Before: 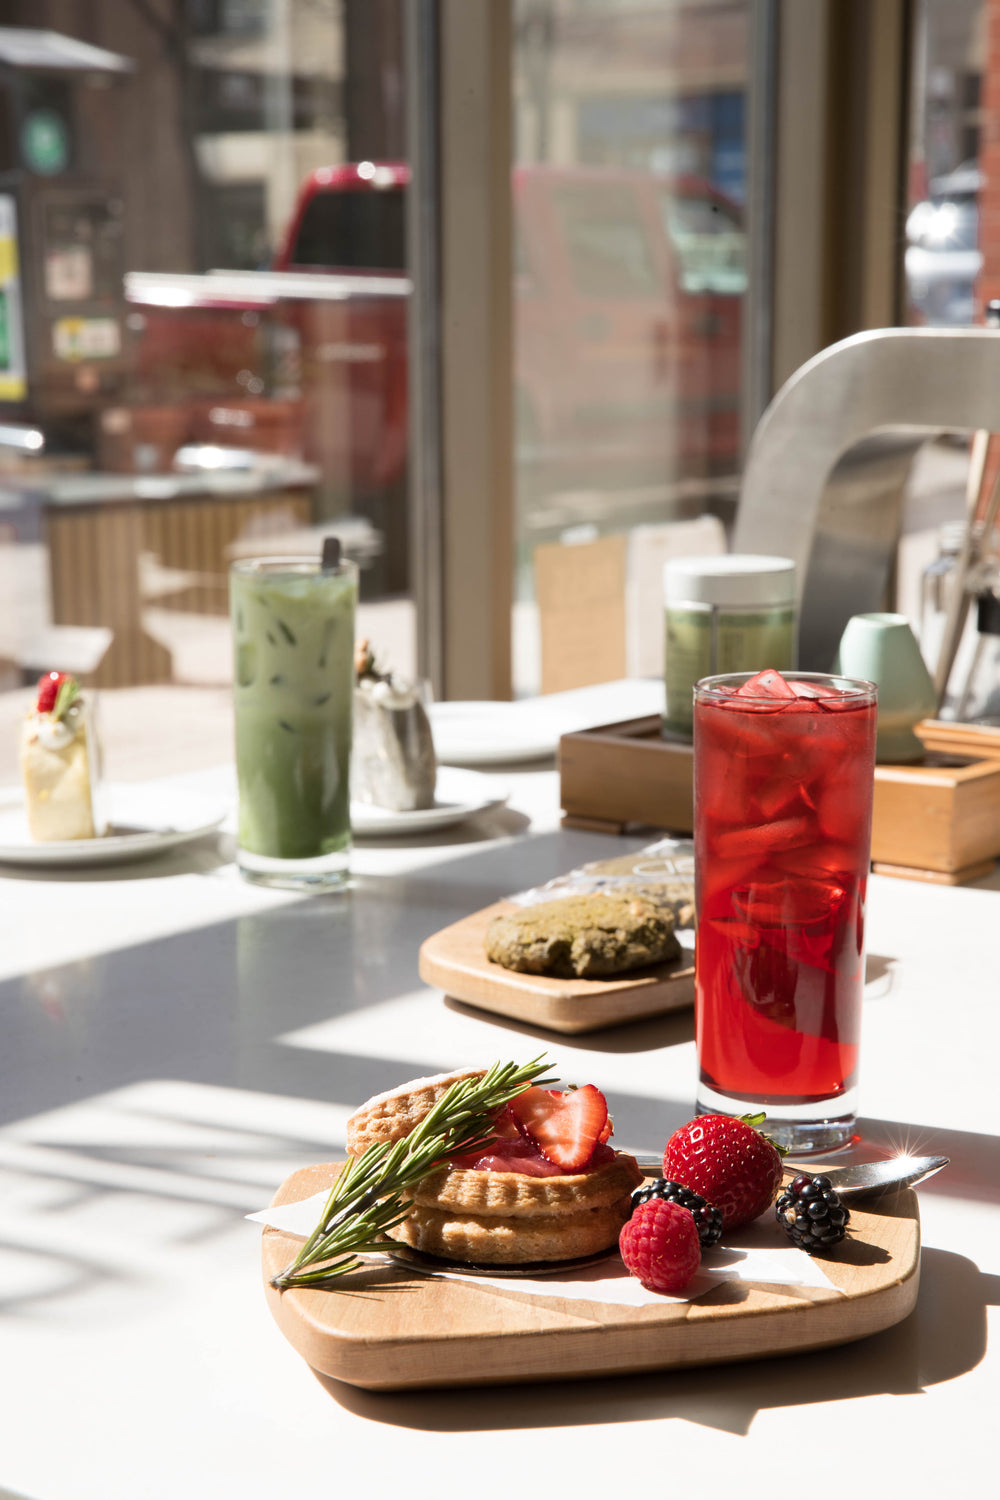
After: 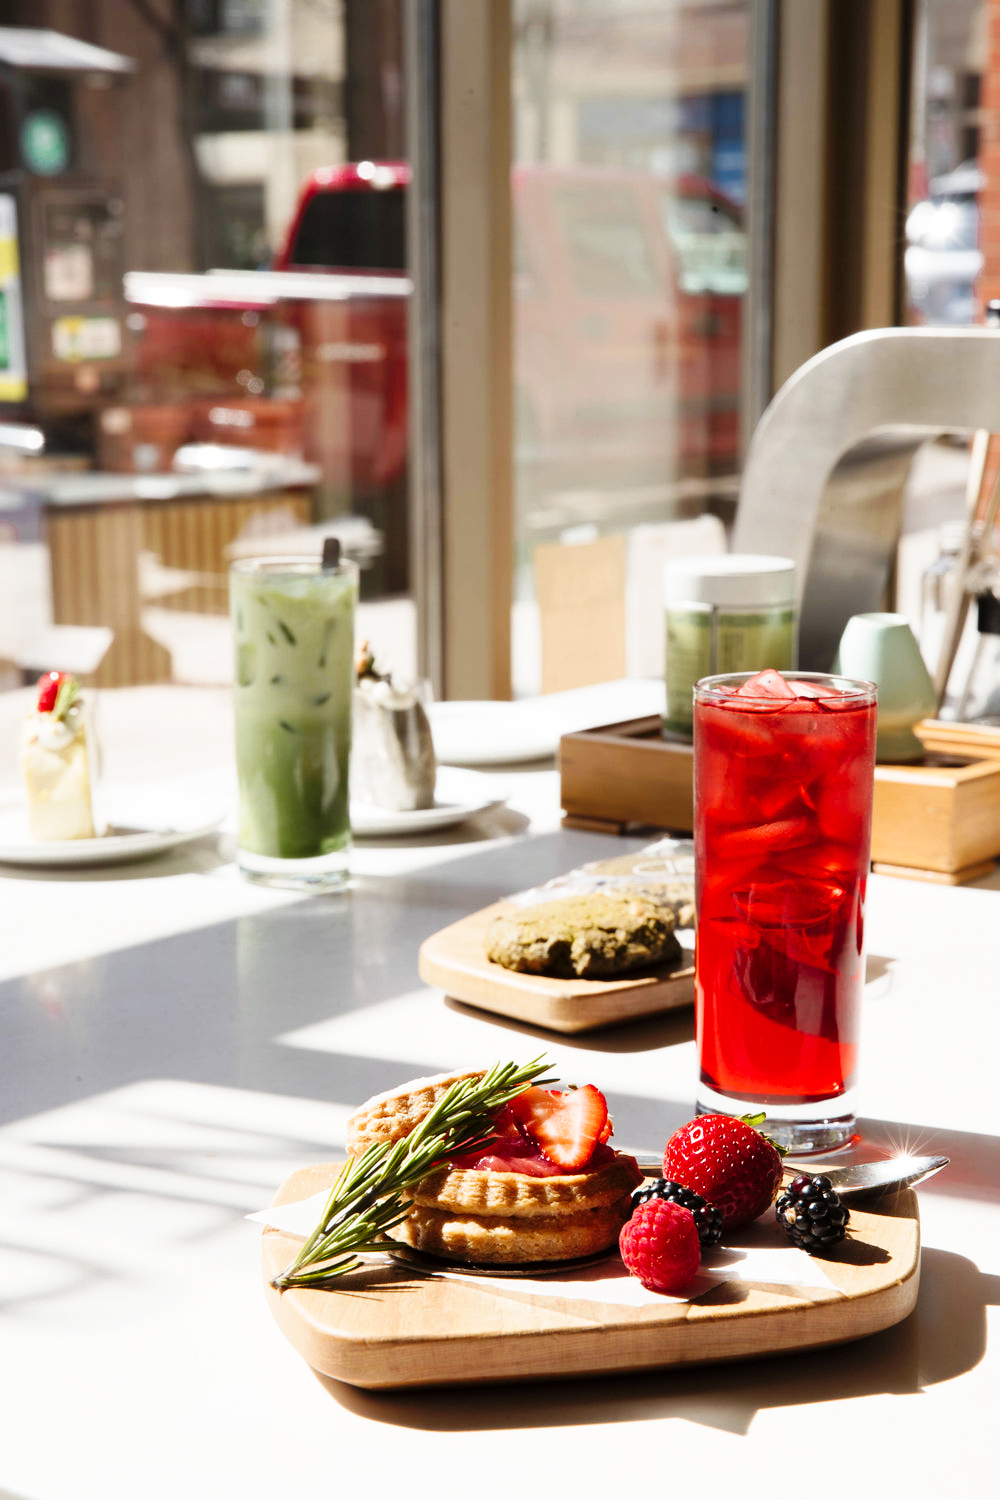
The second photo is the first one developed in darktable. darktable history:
color correction: highlights b* 0.06
exposure: compensate exposure bias true, compensate highlight preservation false
base curve: curves: ch0 [(0, 0) (0.036, 0.025) (0.121, 0.166) (0.206, 0.329) (0.605, 0.79) (1, 1)], preserve colors none
